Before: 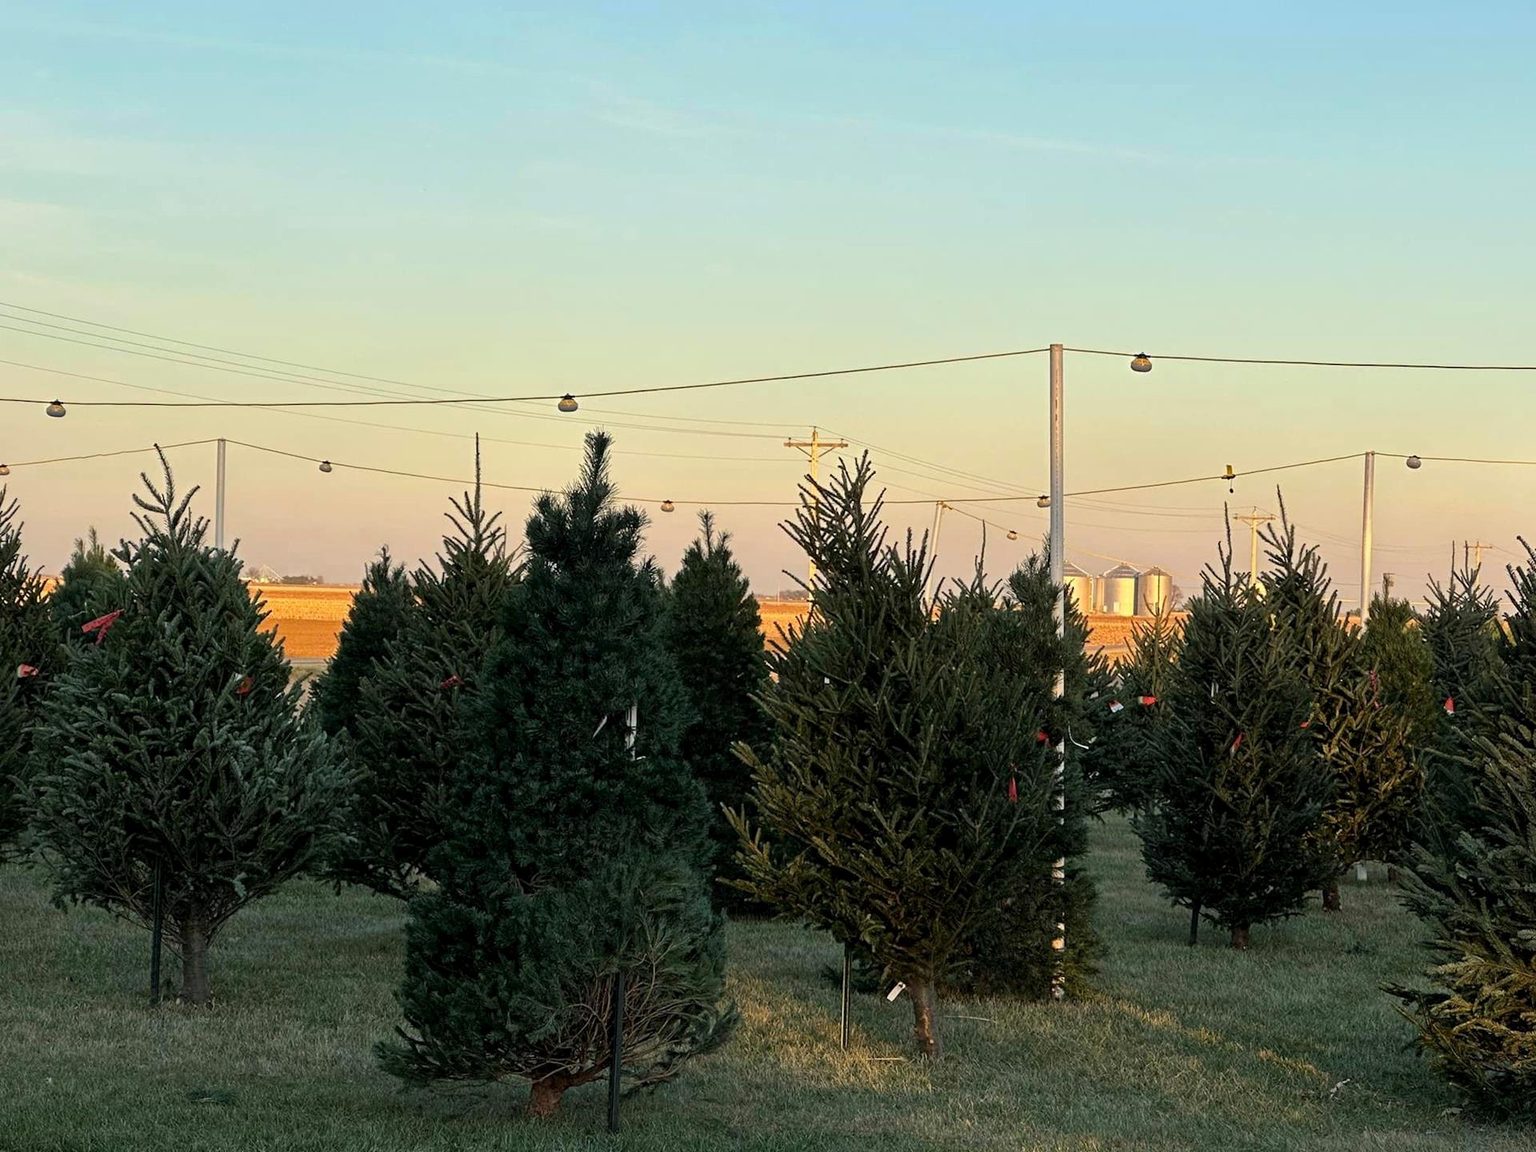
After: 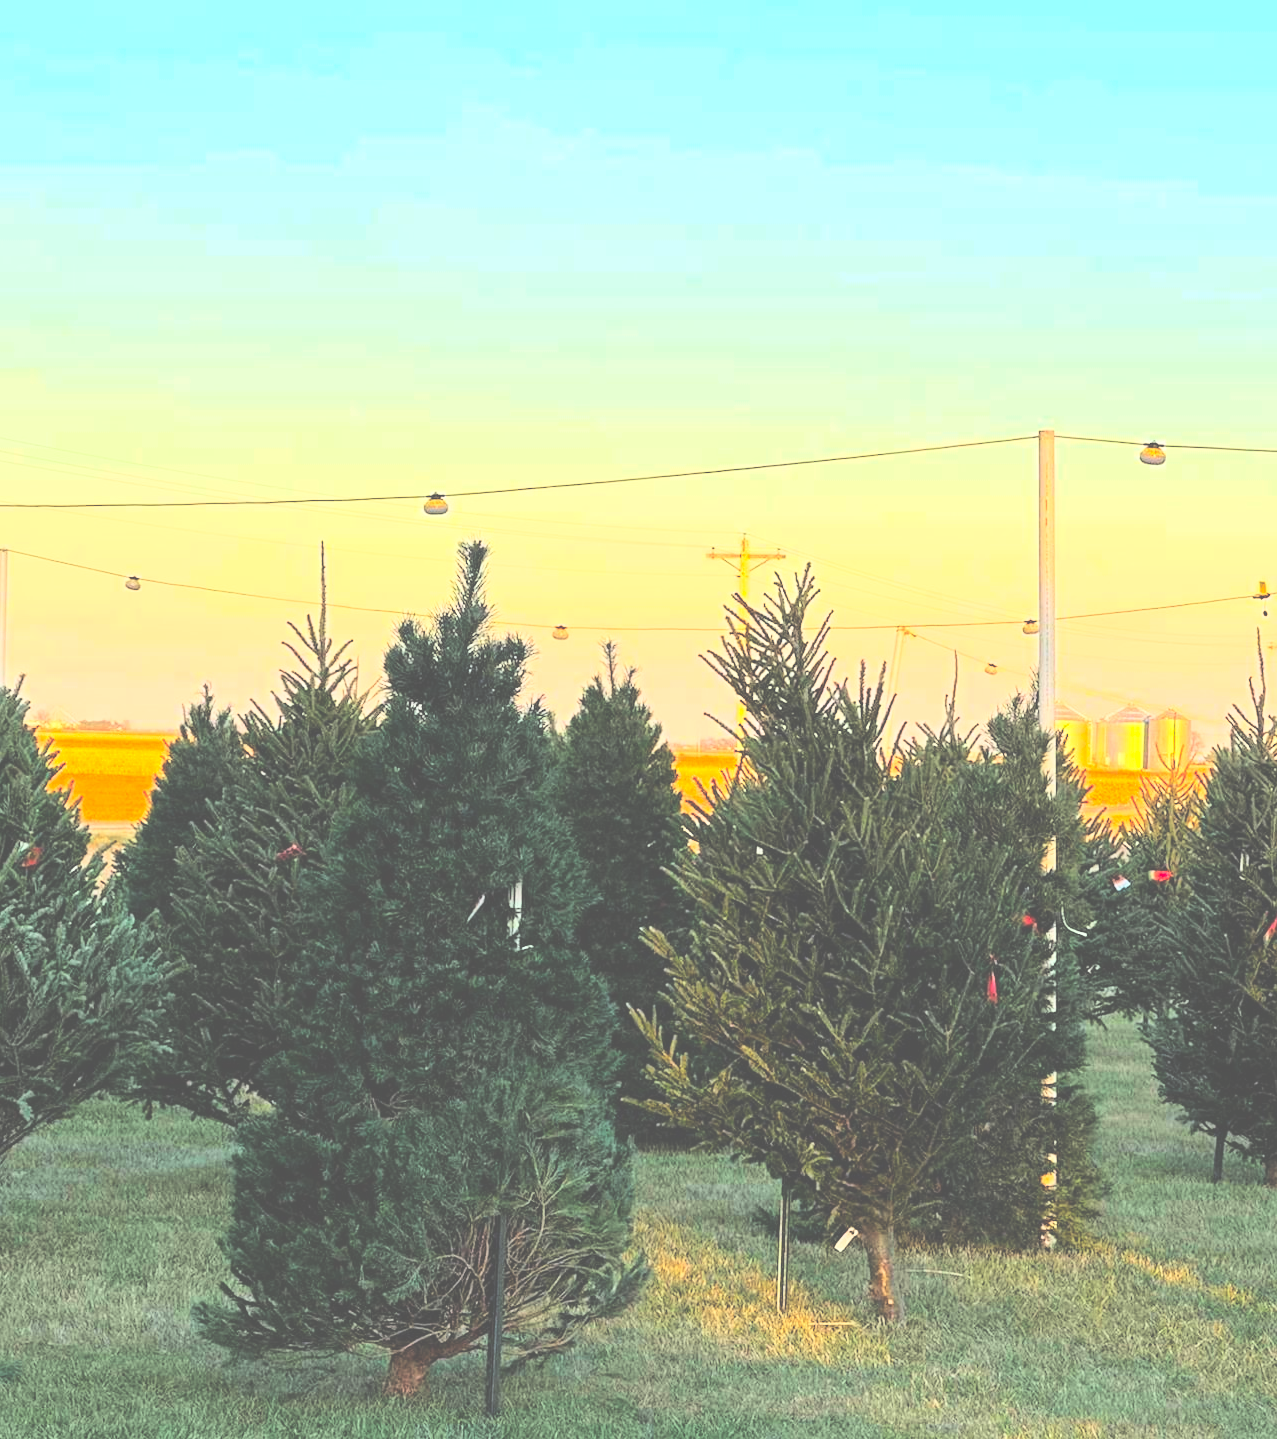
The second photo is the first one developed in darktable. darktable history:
crop and rotate: left 14.296%, right 19.16%
exposure: black level correction -0.042, exposure 0.065 EV, compensate highlight preservation false
contrast brightness saturation: contrast 0.197, brightness 0.201, saturation 0.802
base curve: curves: ch0 [(0, 0) (0.028, 0.03) (0.121, 0.232) (0.46, 0.748) (0.859, 0.968) (1, 1)]
